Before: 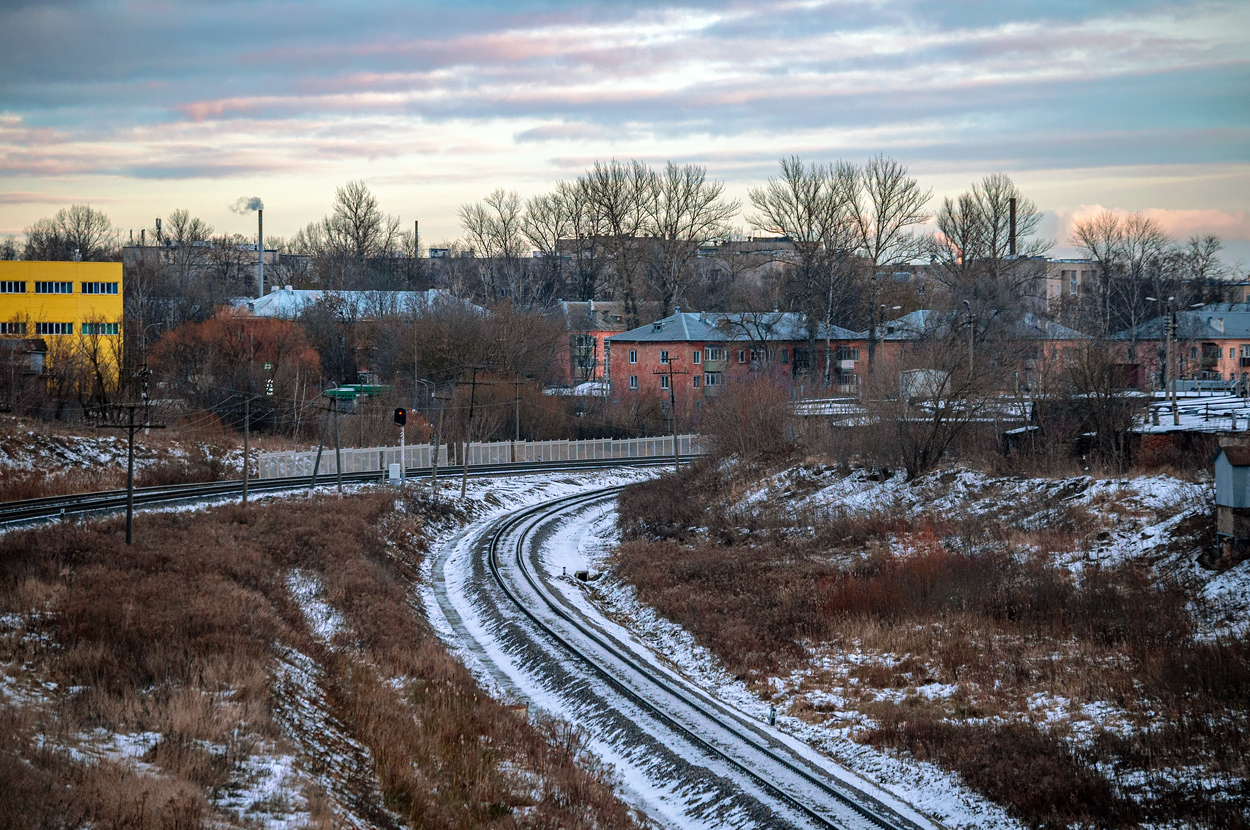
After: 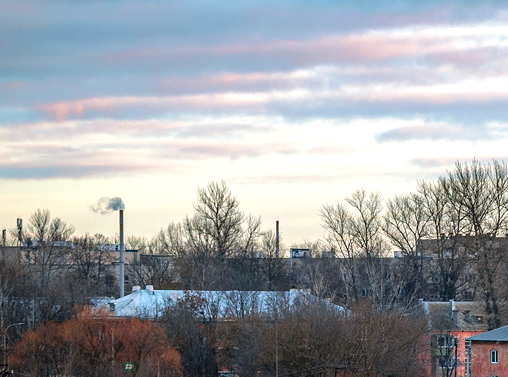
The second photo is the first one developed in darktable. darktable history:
exposure: exposure 0.162 EV, compensate highlight preservation false
crop and rotate: left 11.161%, top 0.113%, right 48.121%, bottom 54.388%
